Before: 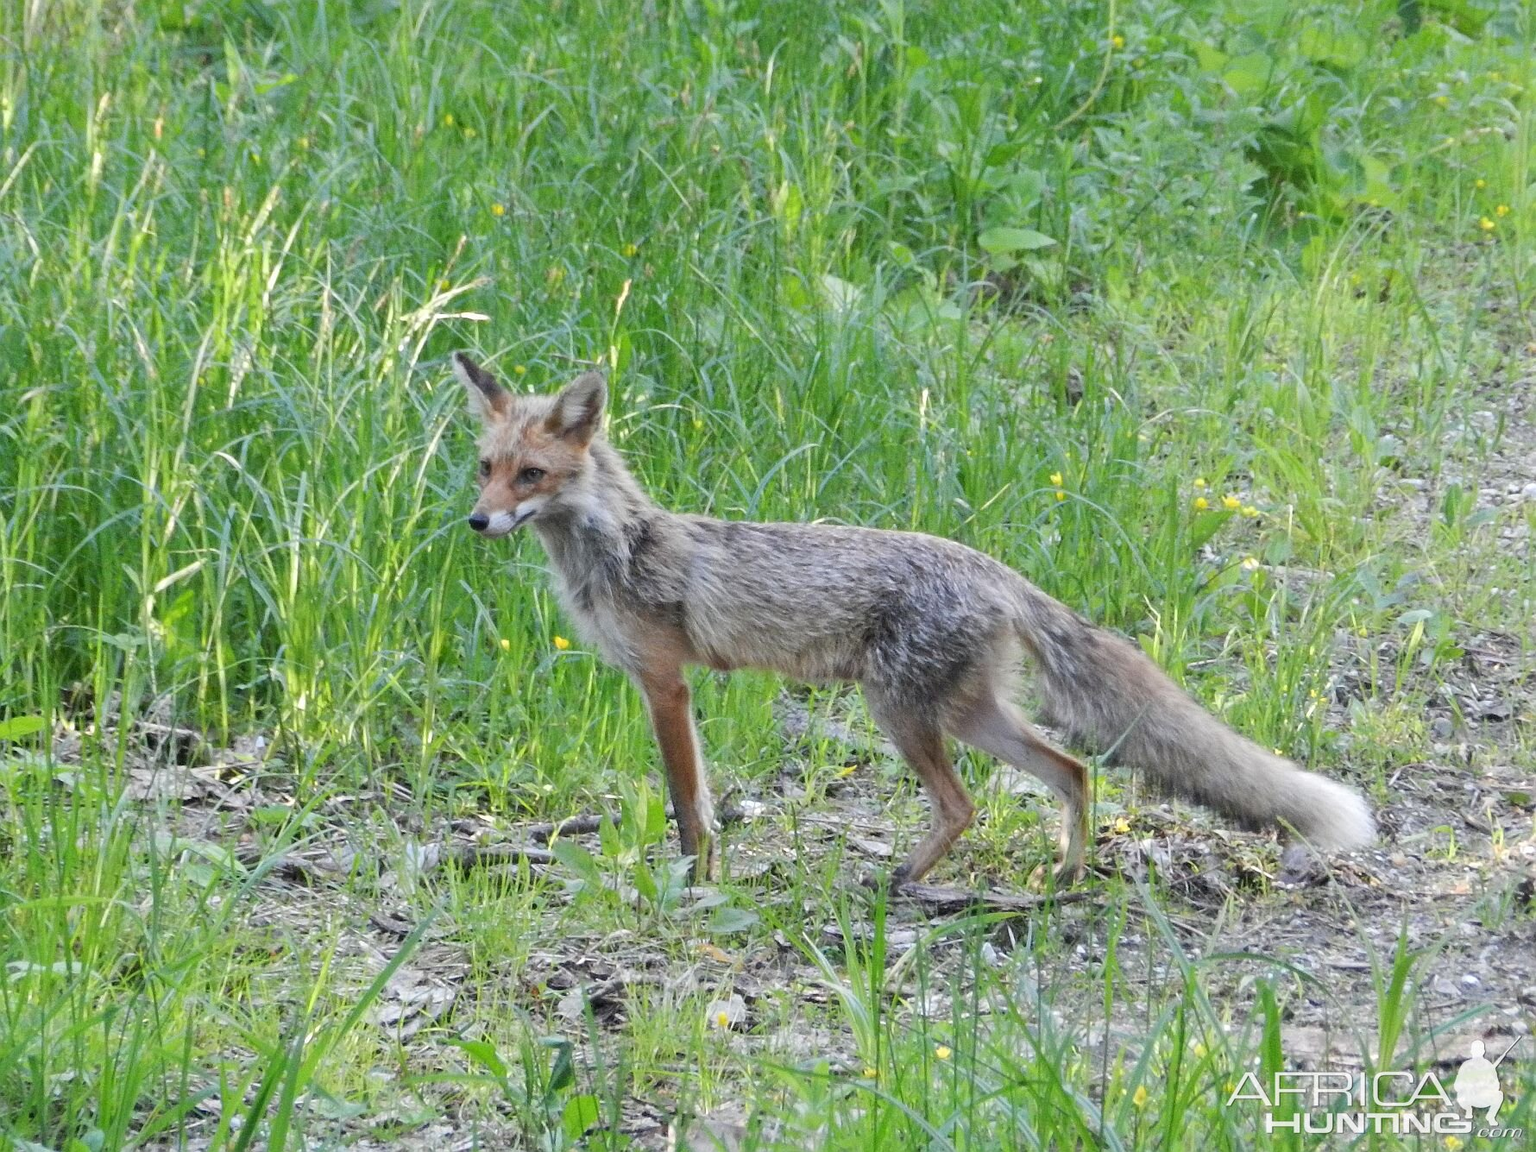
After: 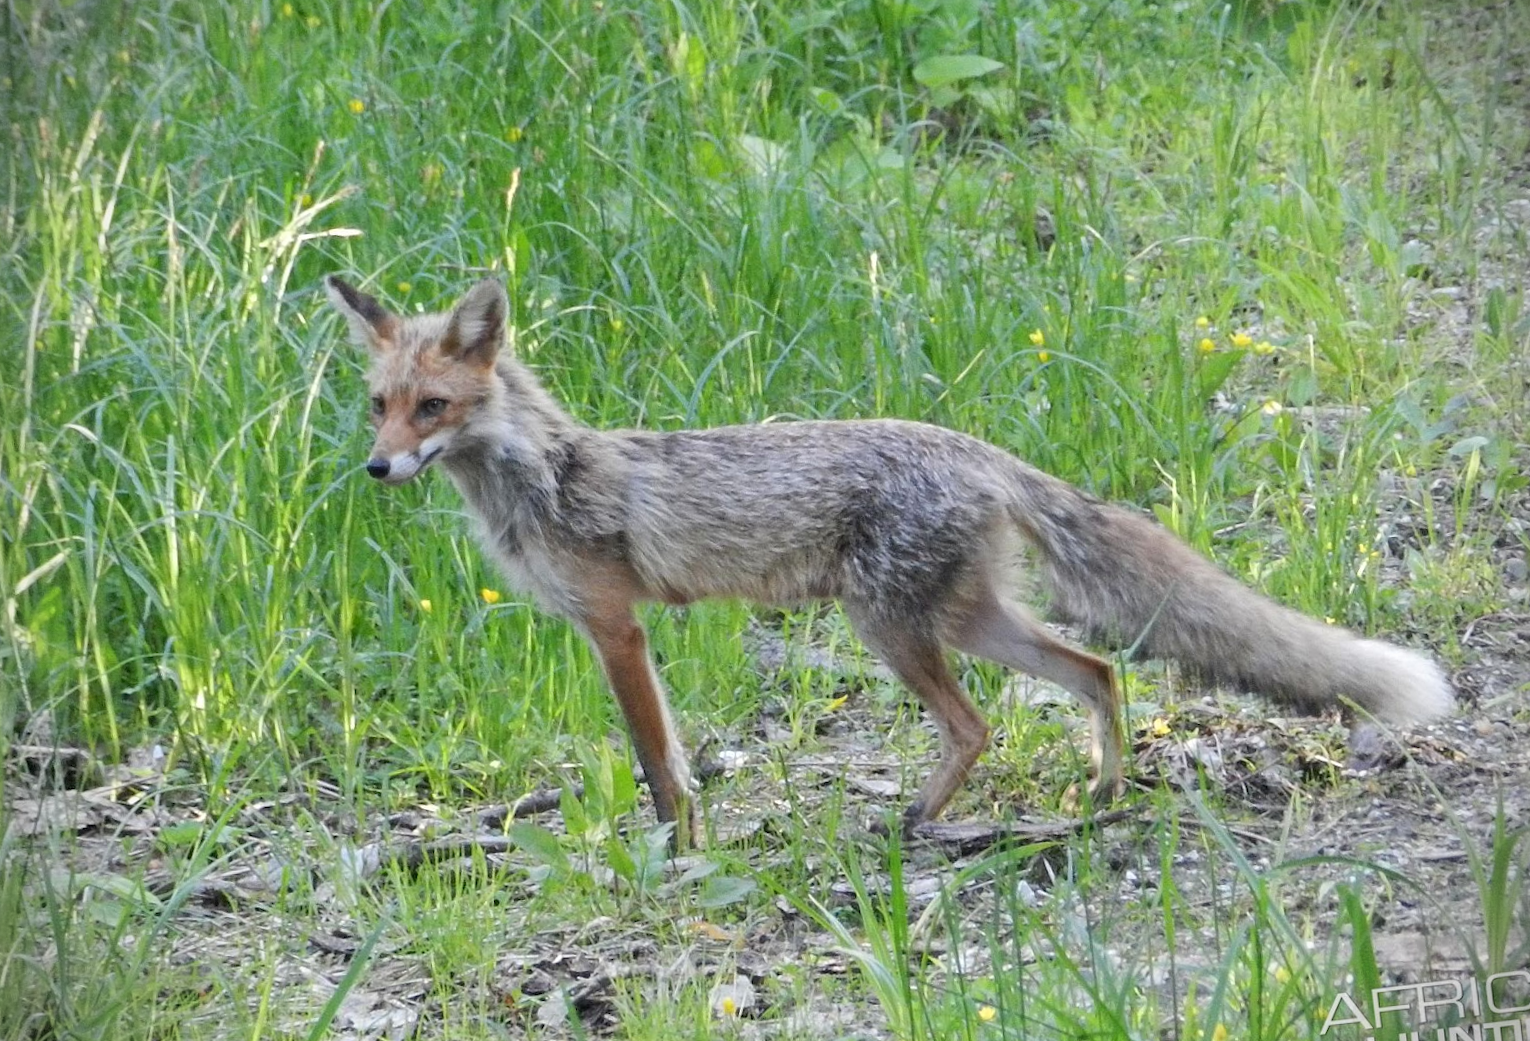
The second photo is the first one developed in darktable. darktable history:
crop and rotate: angle 1.96°, left 5.673%, top 5.673%
rotate and perspective: rotation -5°, crop left 0.05, crop right 0.952, crop top 0.11, crop bottom 0.89
vignetting: dithering 8-bit output, unbound false
